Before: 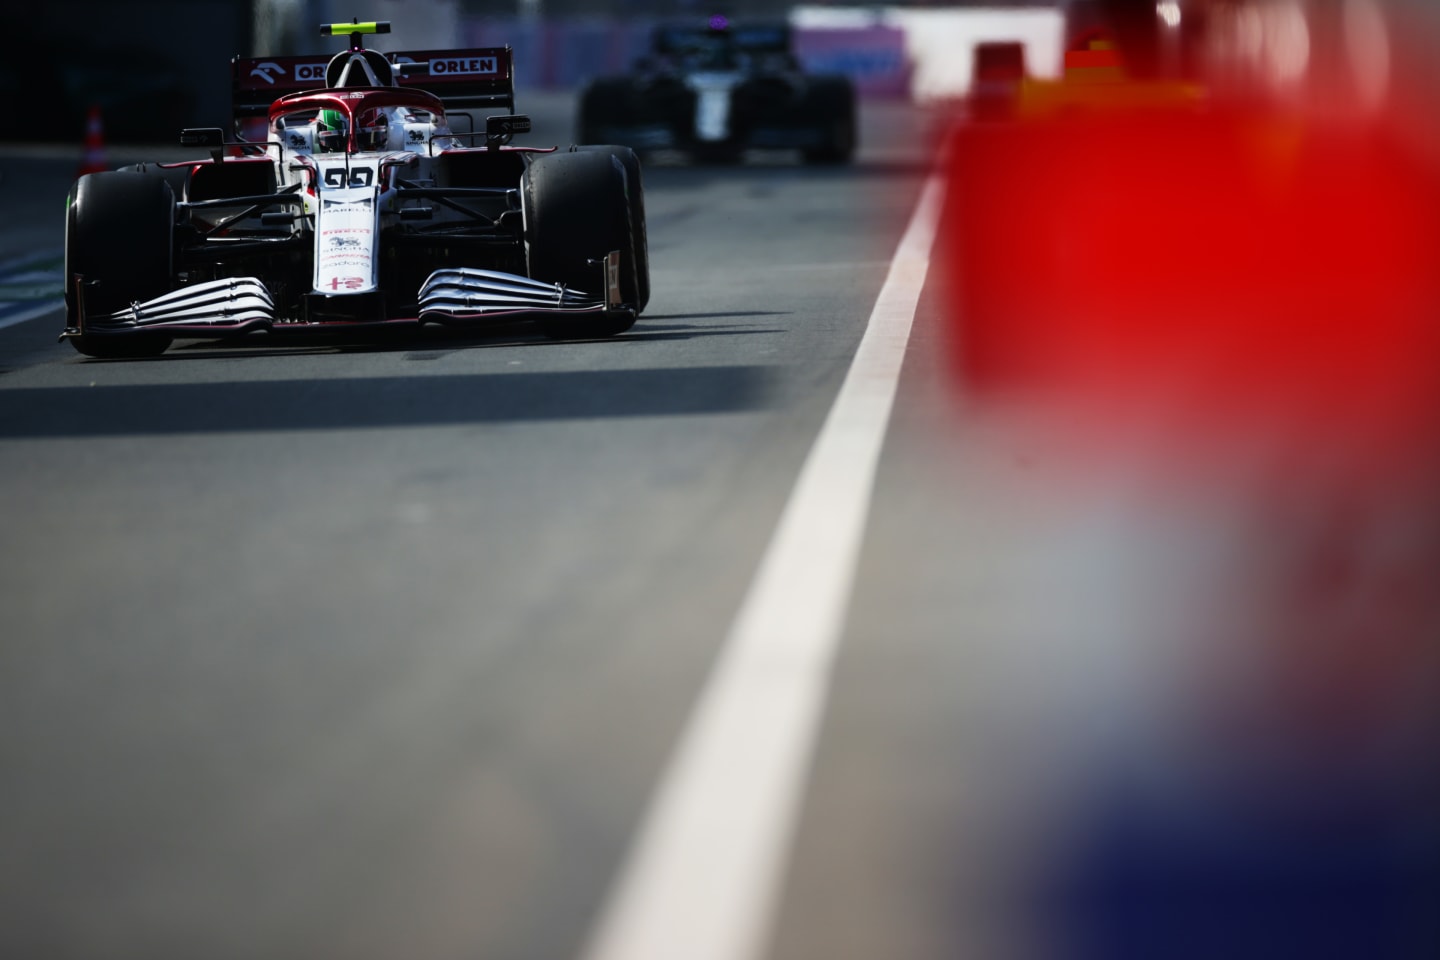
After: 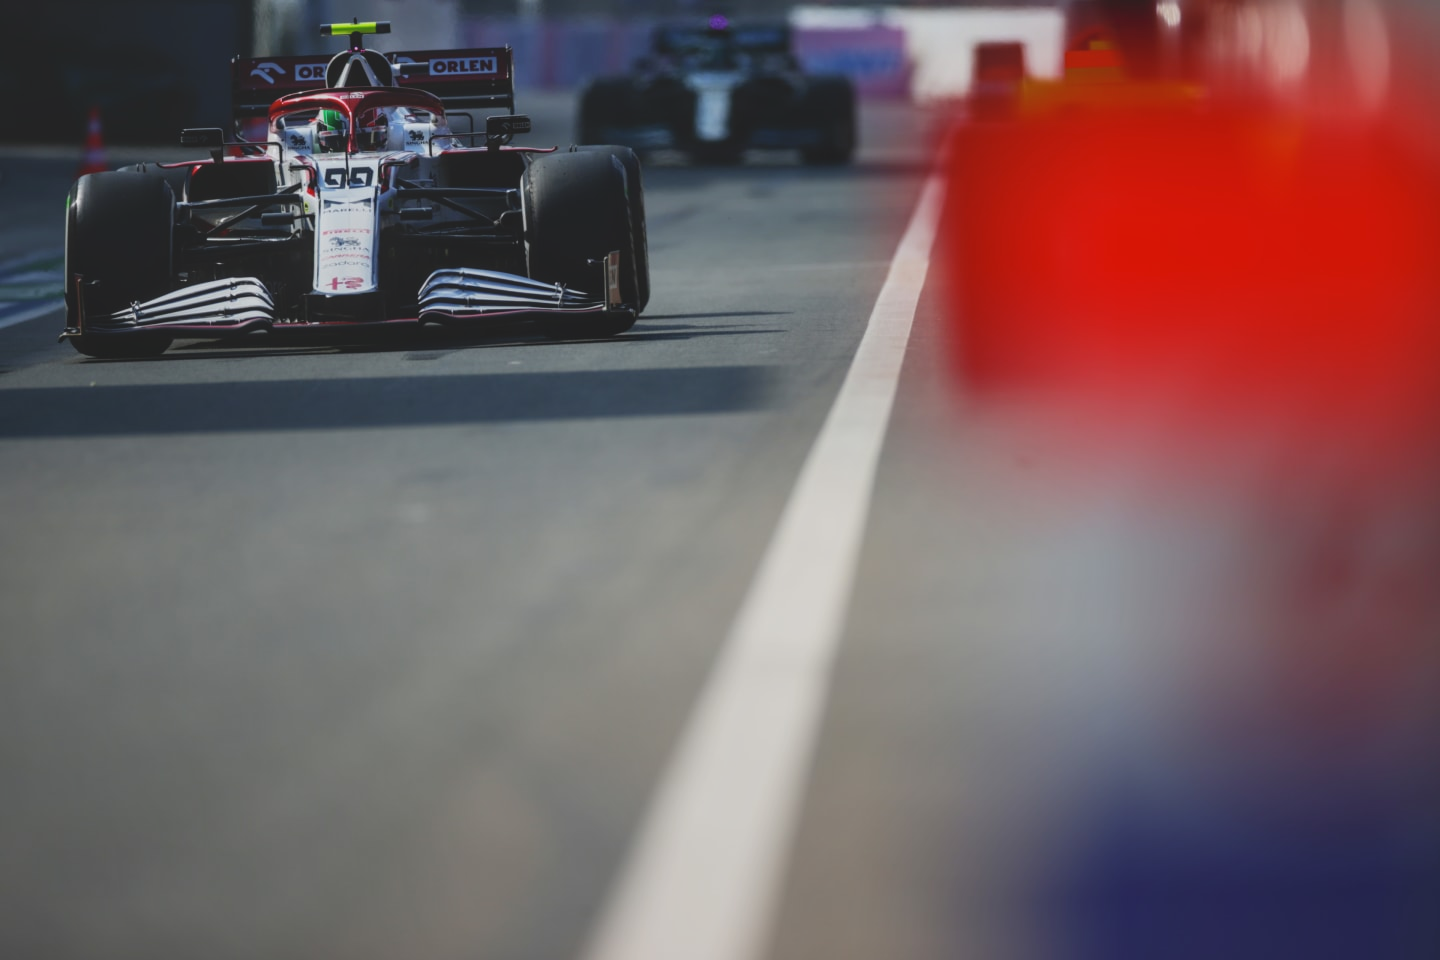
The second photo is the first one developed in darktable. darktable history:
local contrast: on, module defaults
contrast brightness saturation: contrast -0.28
